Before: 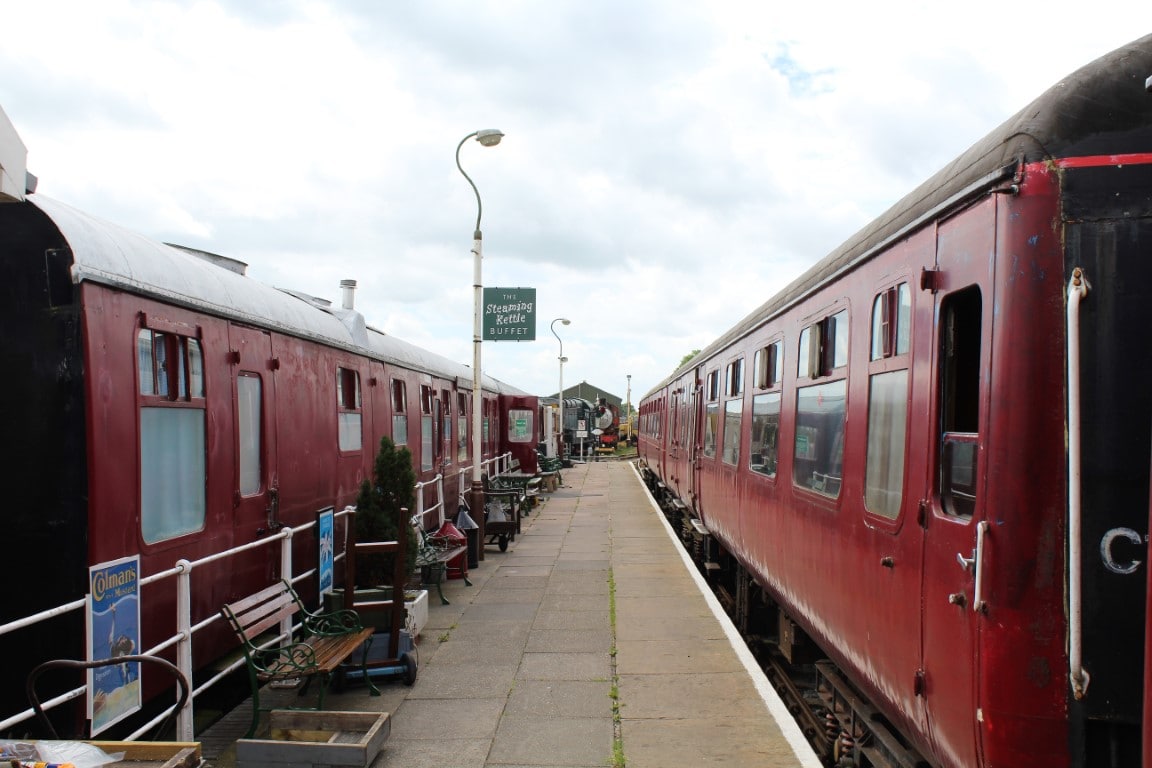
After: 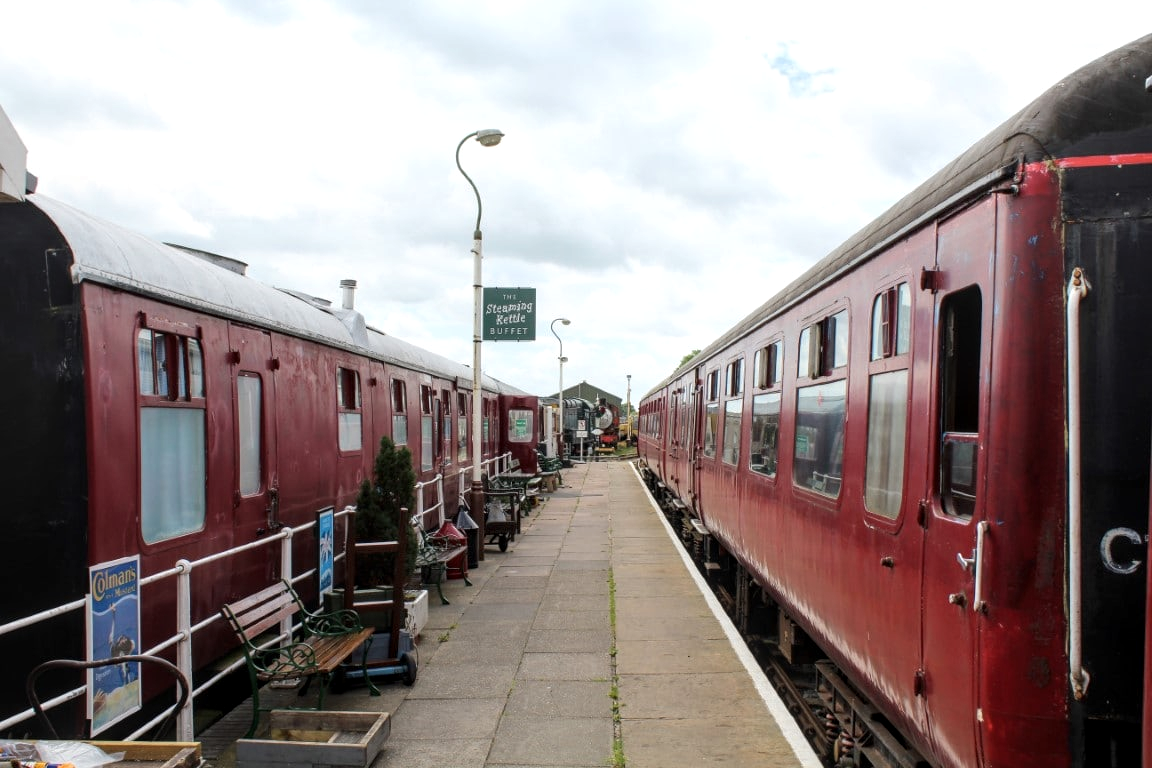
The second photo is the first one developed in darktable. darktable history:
local contrast: detail 130%
exposure: exposure 0.082 EV, compensate highlight preservation false
